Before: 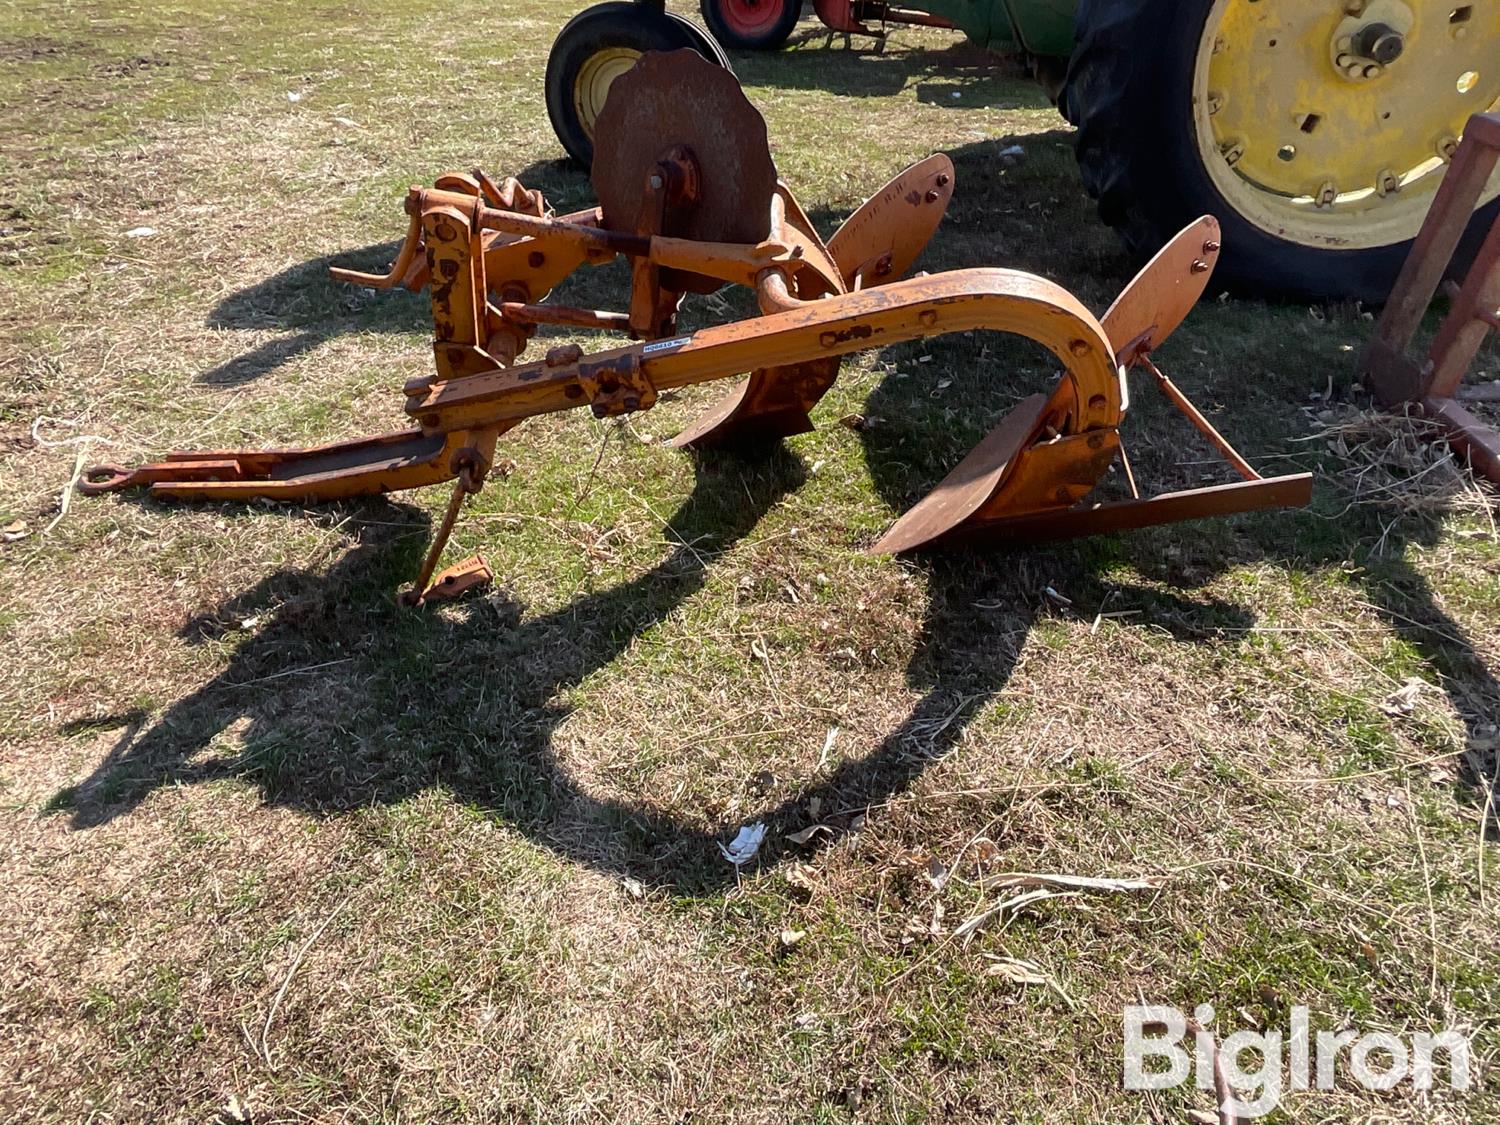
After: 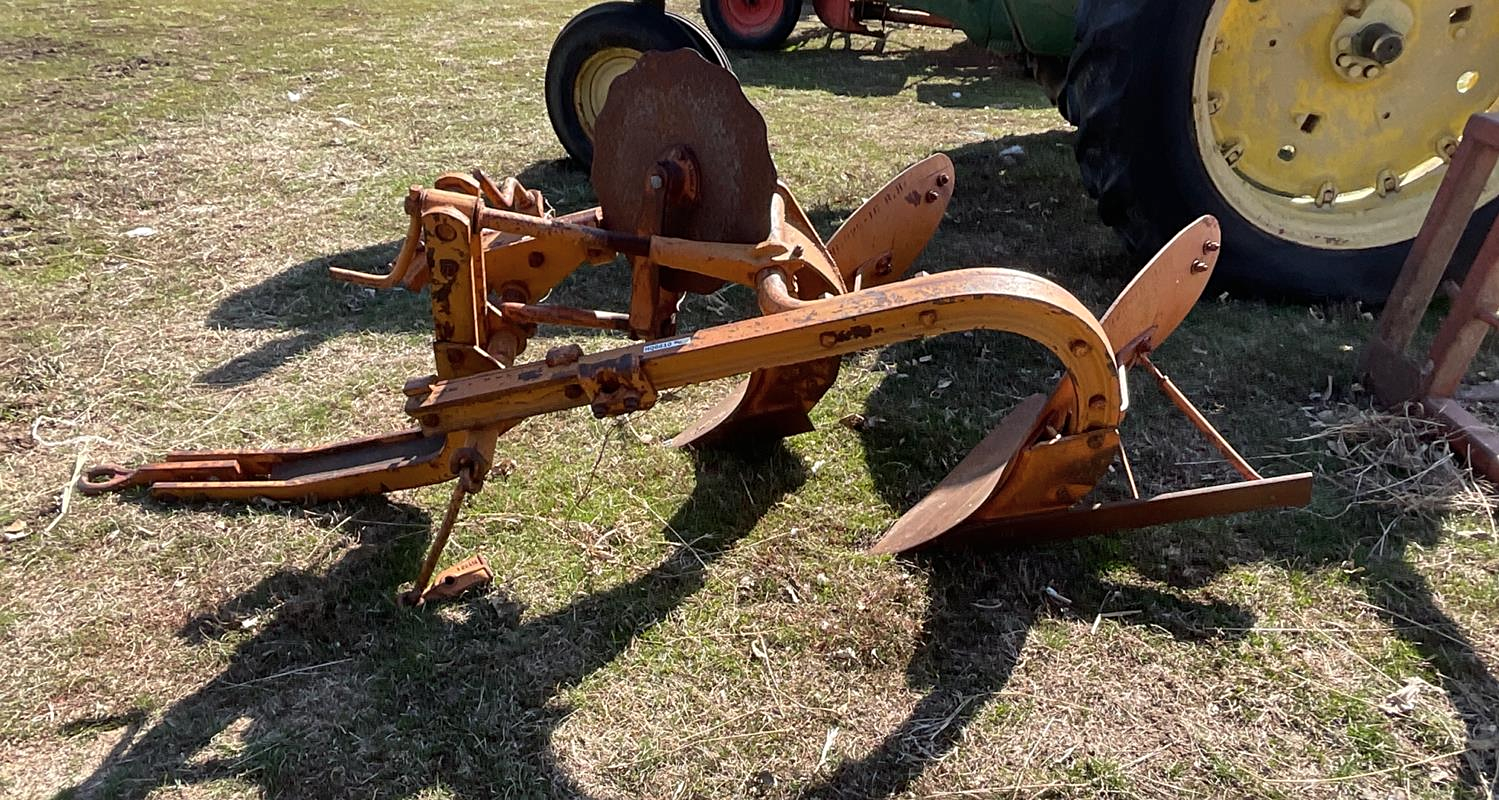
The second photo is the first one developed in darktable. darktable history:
crop: right 0%, bottom 28.859%
contrast brightness saturation: saturation -0.065
sharpen: amount 0.211
shadows and highlights: shadows 29.43, highlights -29.17, low approximation 0.01, soften with gaussian
